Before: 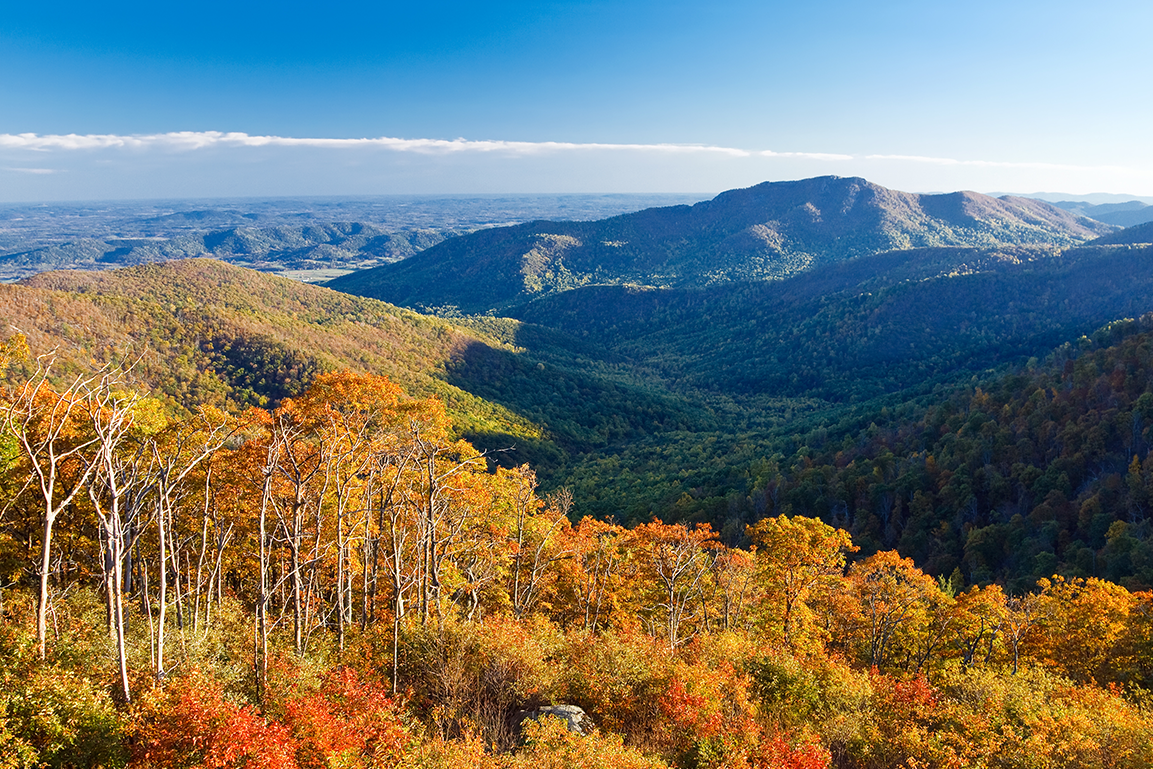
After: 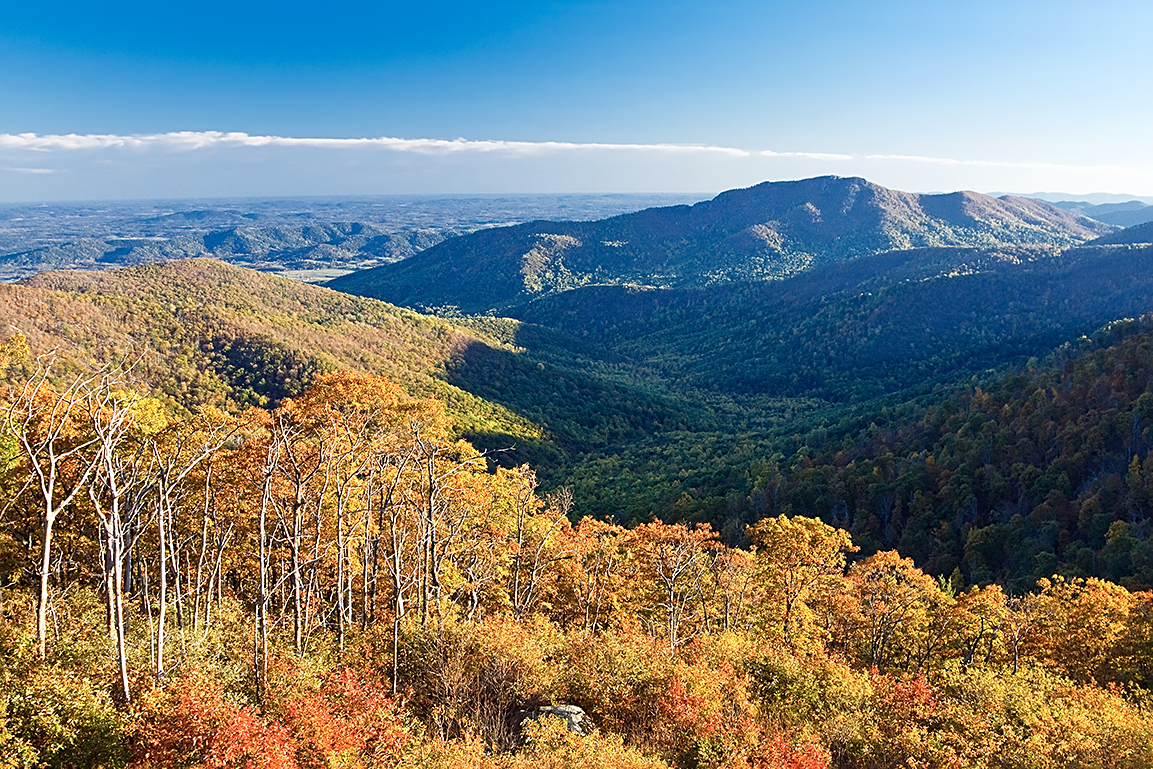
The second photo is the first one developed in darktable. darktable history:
color zones: curves: ch0 [(0, 0.558) (0.143, 0.559) (0.286, 0.529) (0.429, 0.505) (0.571, 0.5) (0.714, 0.5) (0.857, 0.5) (1, 0.558)]; ch1 [(0, 0.469) (0.01, 0.469) (0.12, 0.446) (0.248, 0.469) (0.5, 0.5) (0.748, 0.5) (0.99, 0.469) (1, 0.469)]
sharpen: amount 0.468
